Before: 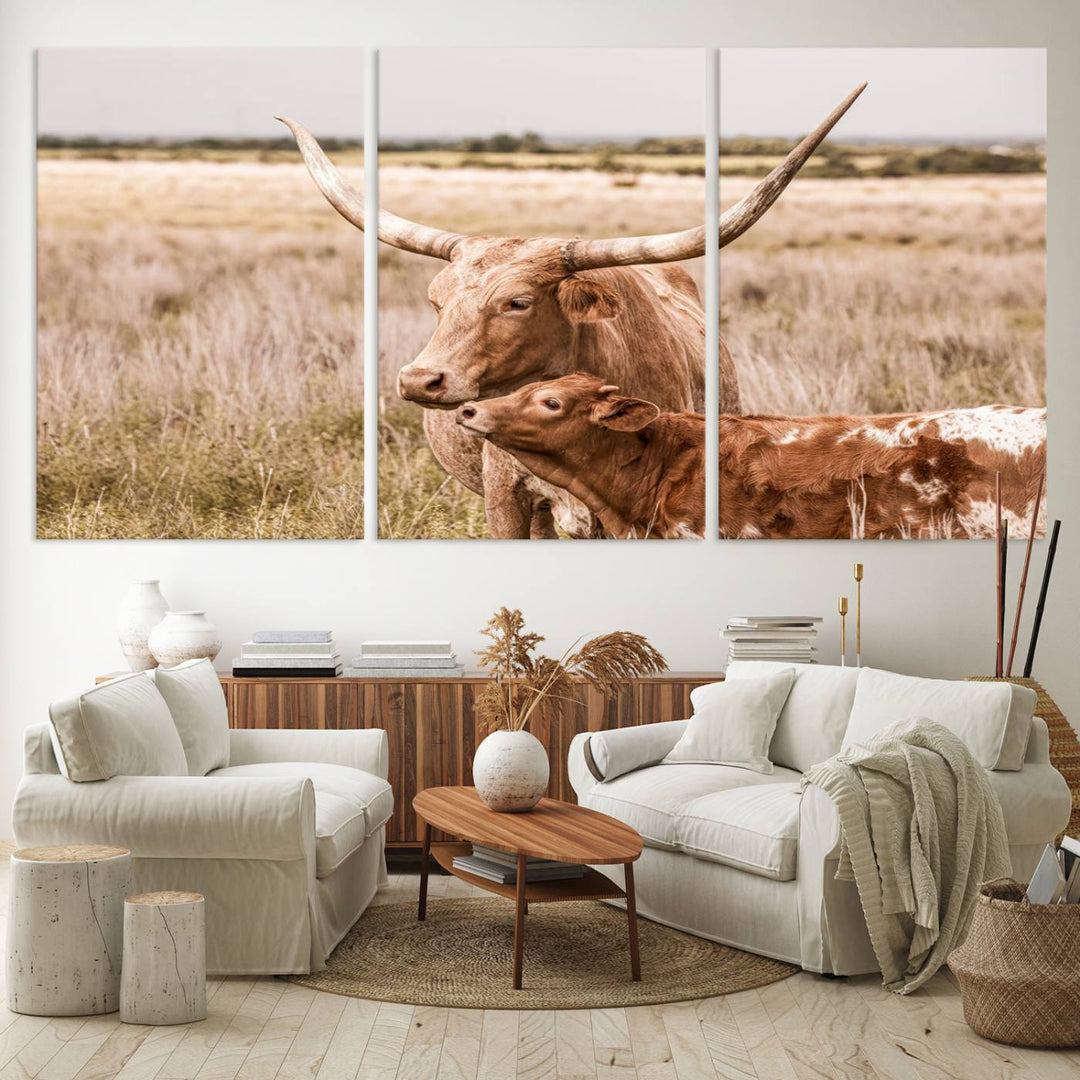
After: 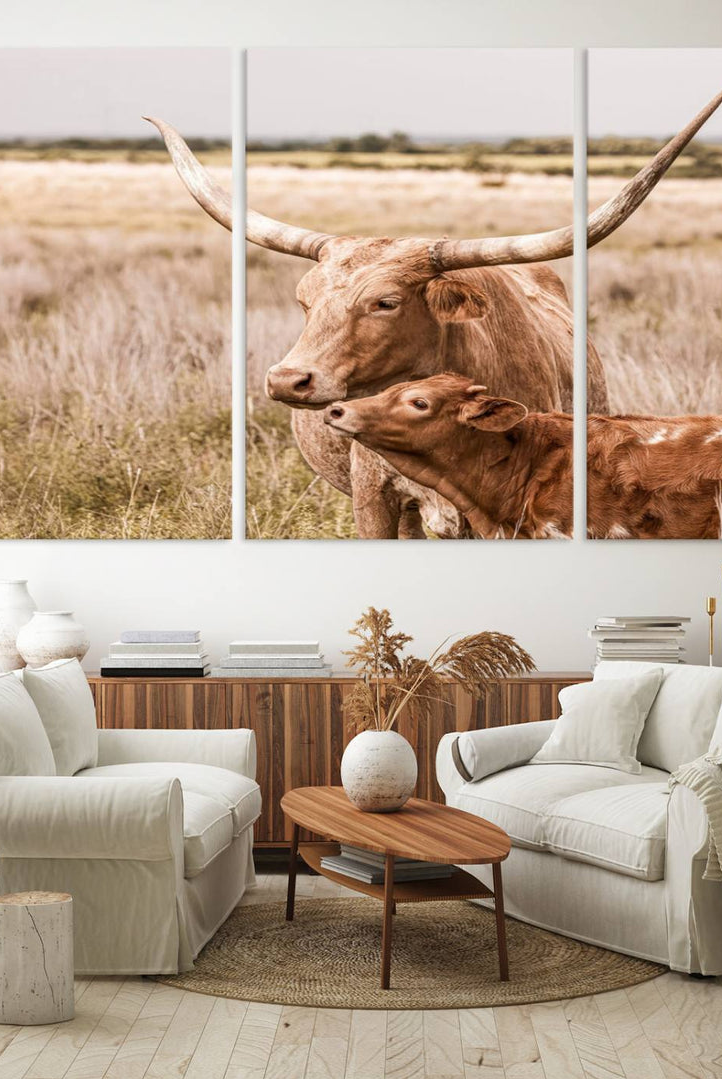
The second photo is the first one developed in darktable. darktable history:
crop and rotate: left 12.305%, right 20.811%
